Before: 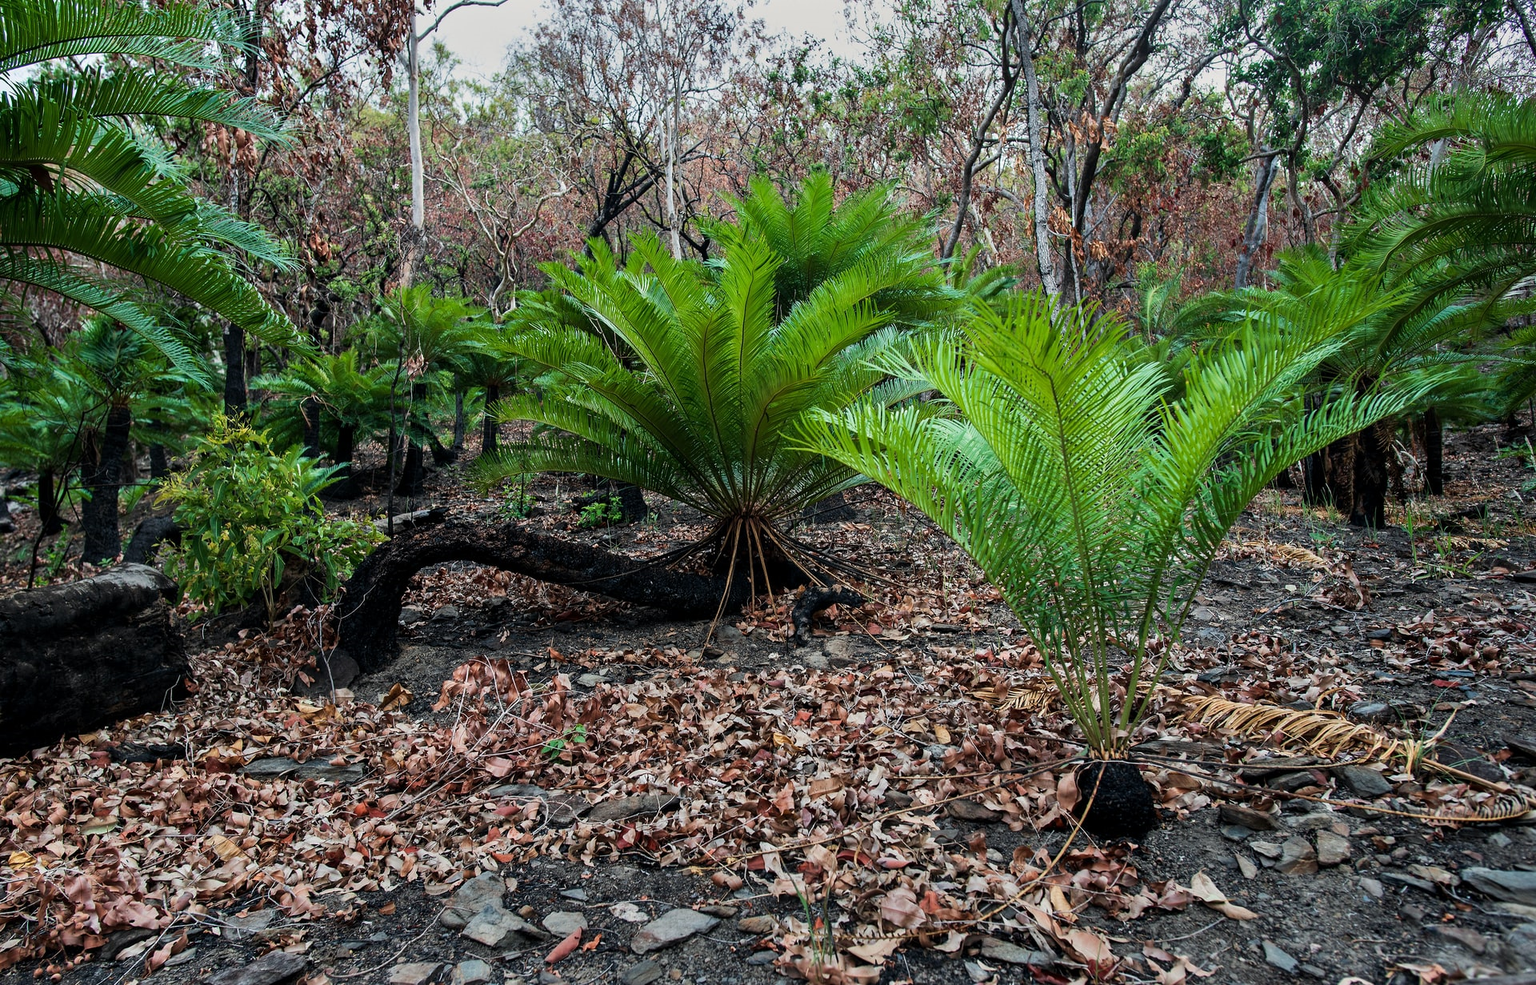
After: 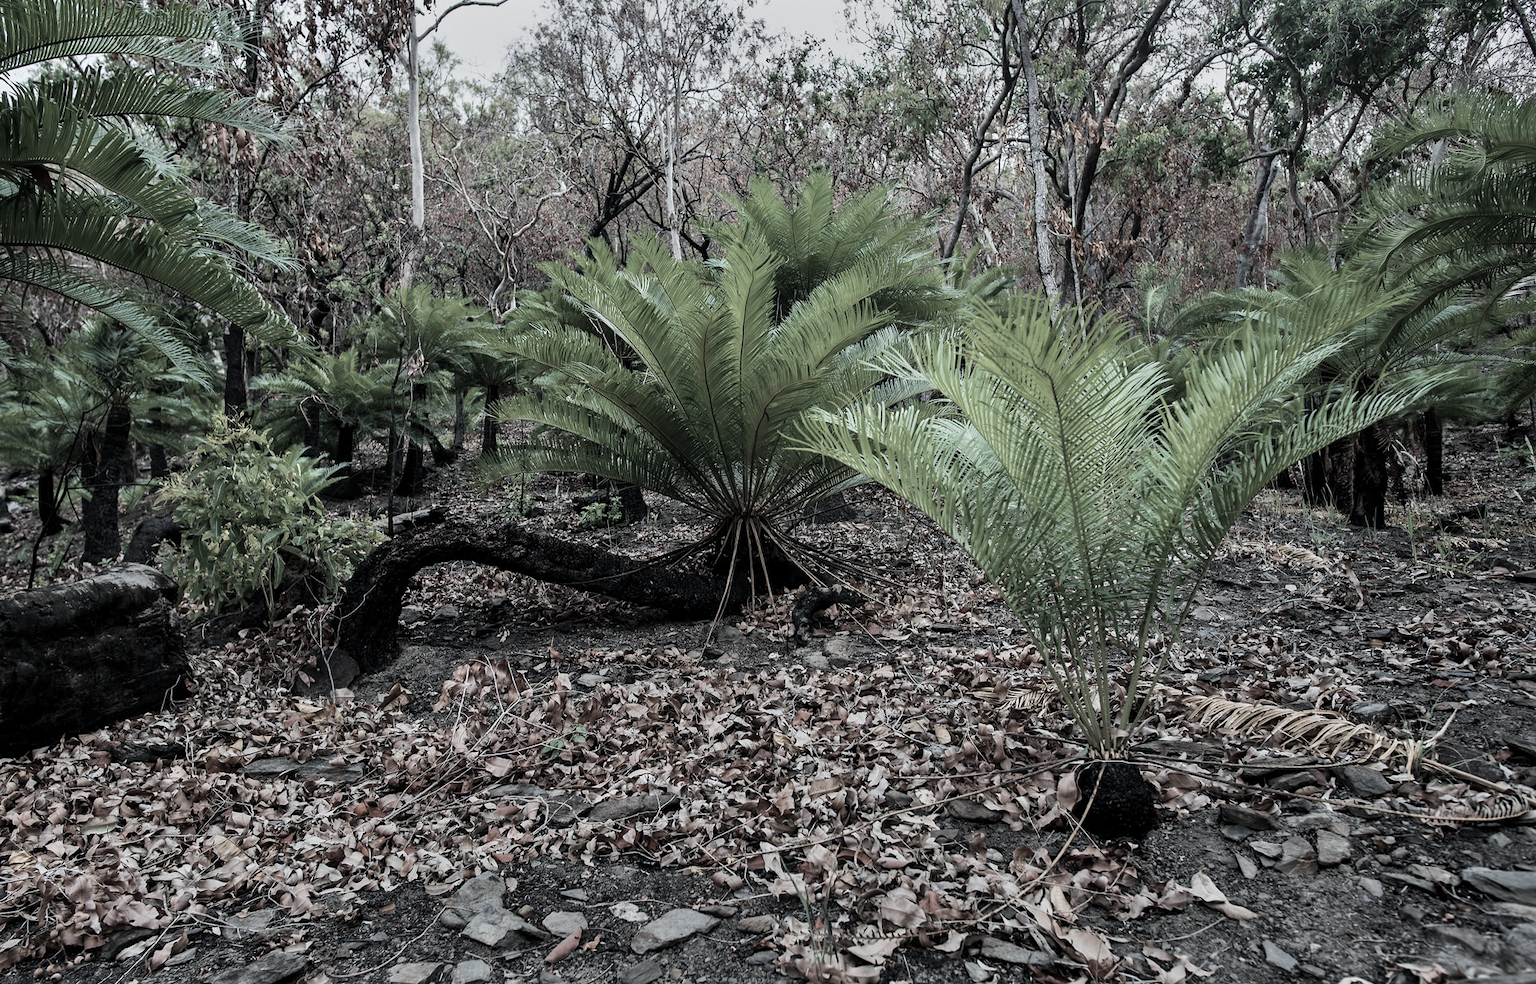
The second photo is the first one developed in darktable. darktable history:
shadows and highlights: shadows 29.61, highlights -30.47, low approximation 0.01, soften with gaussian
color calibration: x 0.355, y 0.367, temperature 4700.38 K
color correction: saturation 0.3
